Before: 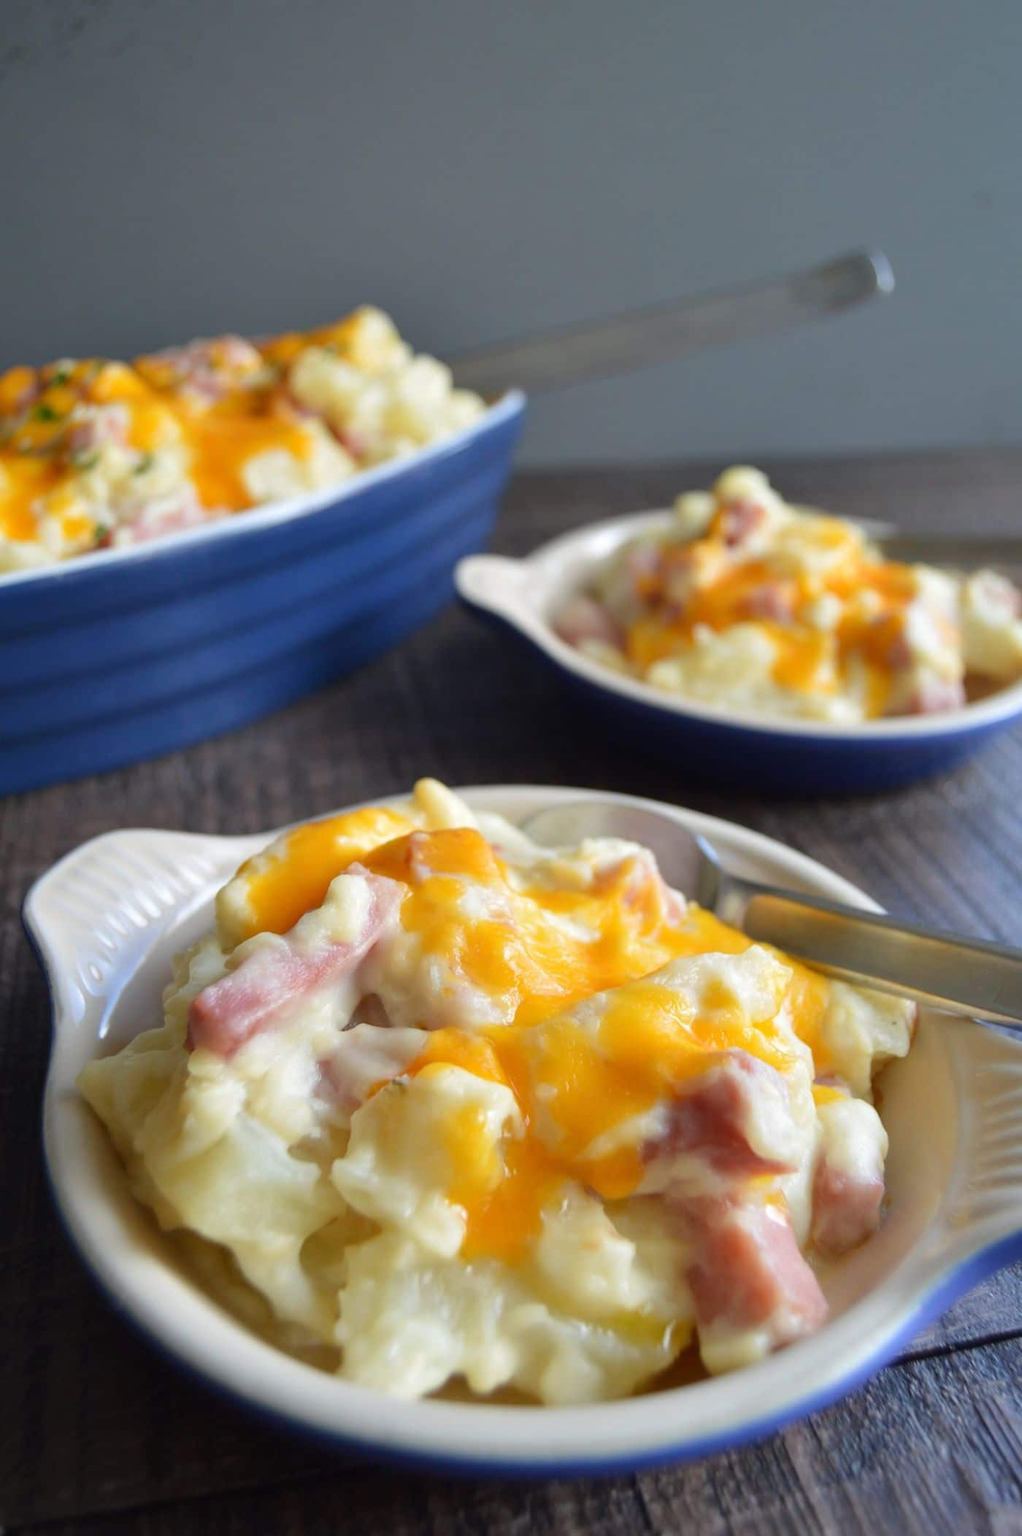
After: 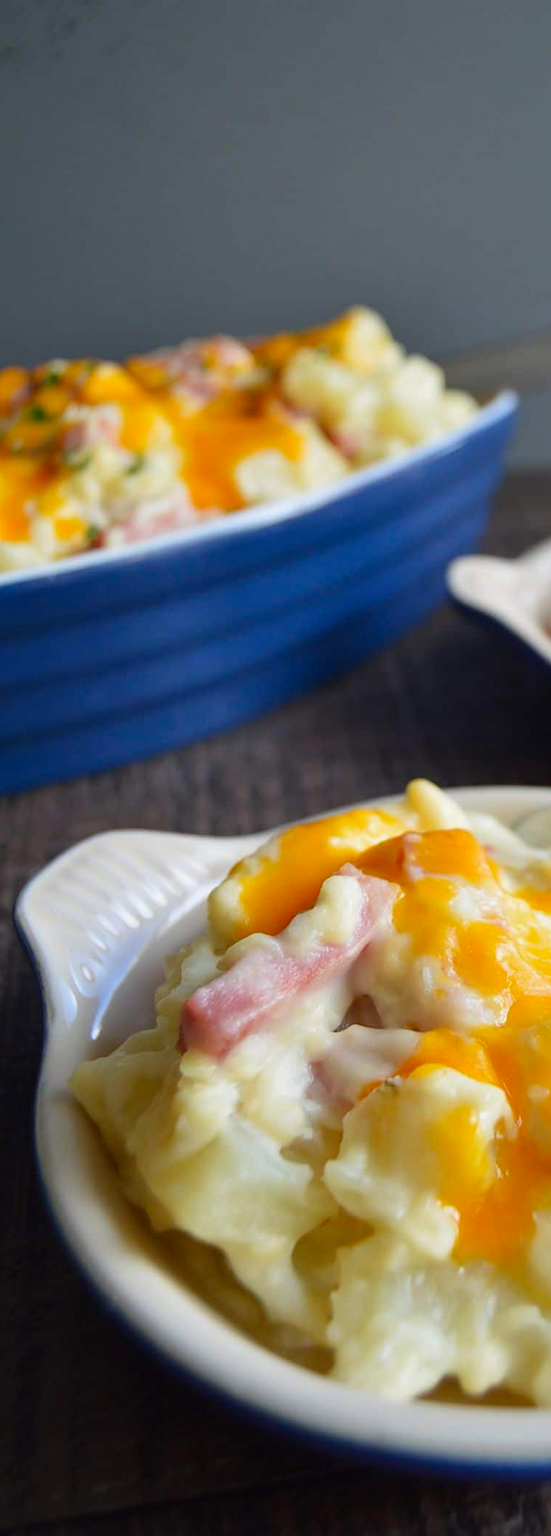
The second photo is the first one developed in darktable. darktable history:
contrast brightness saturation: contrast 0.083, saturation 0.199
crop: left 0.83%, right 45.171%, bottom 0.09%
exposure: exposure -0.154 EV, compensate highlight preservation false
sharpen: amount 0.208
